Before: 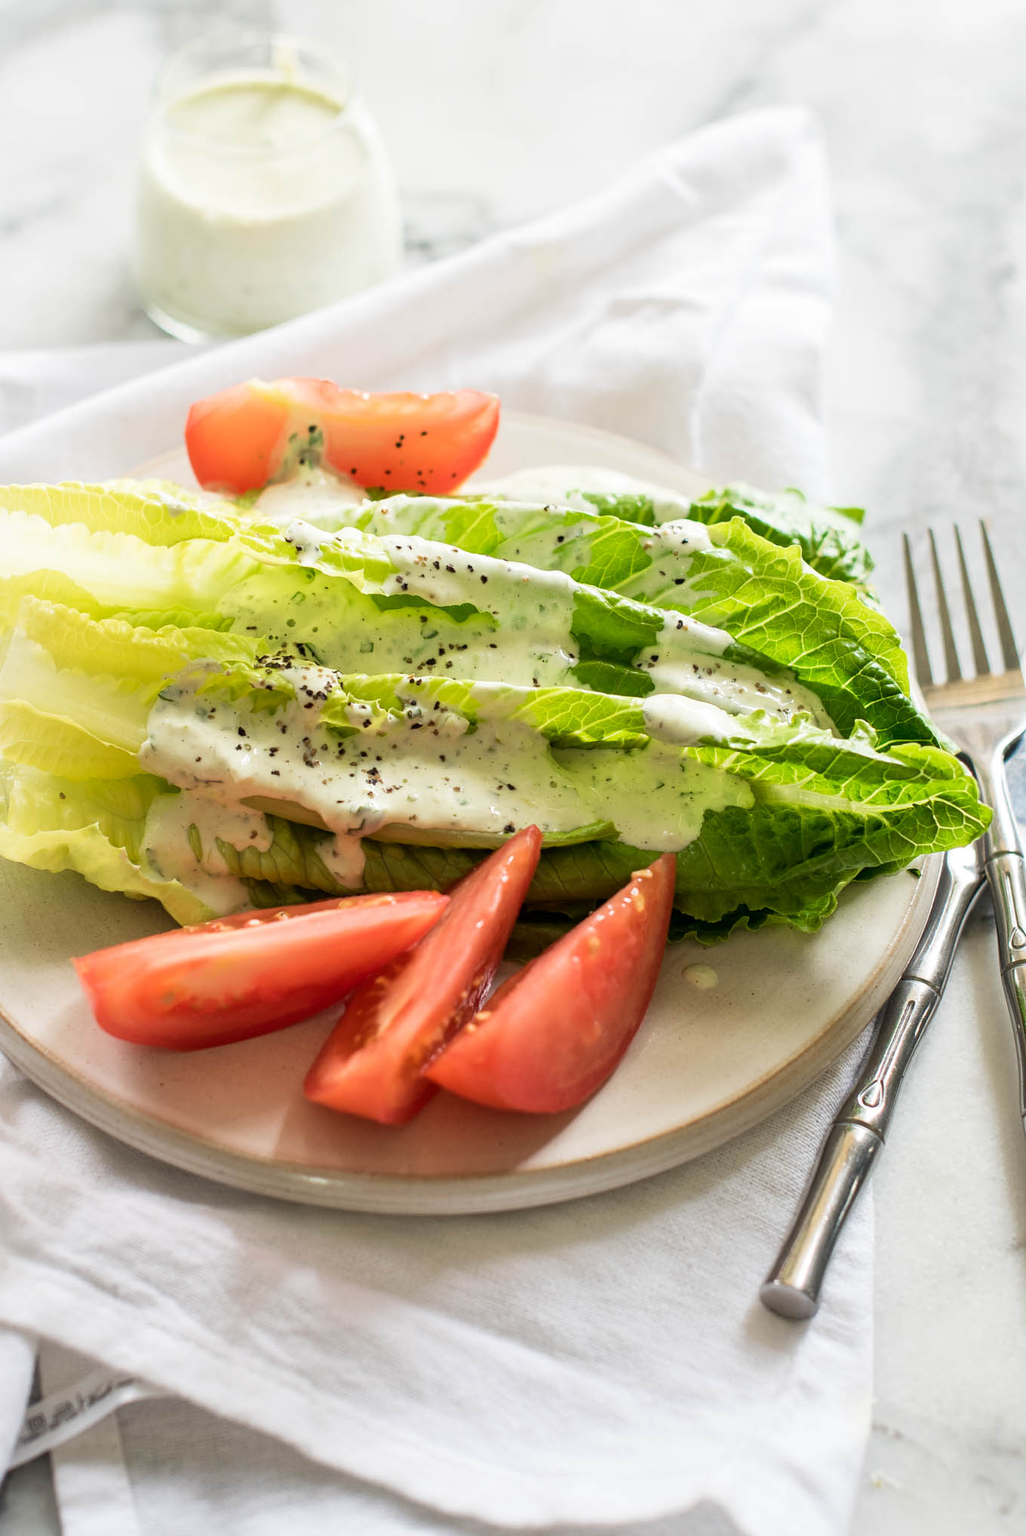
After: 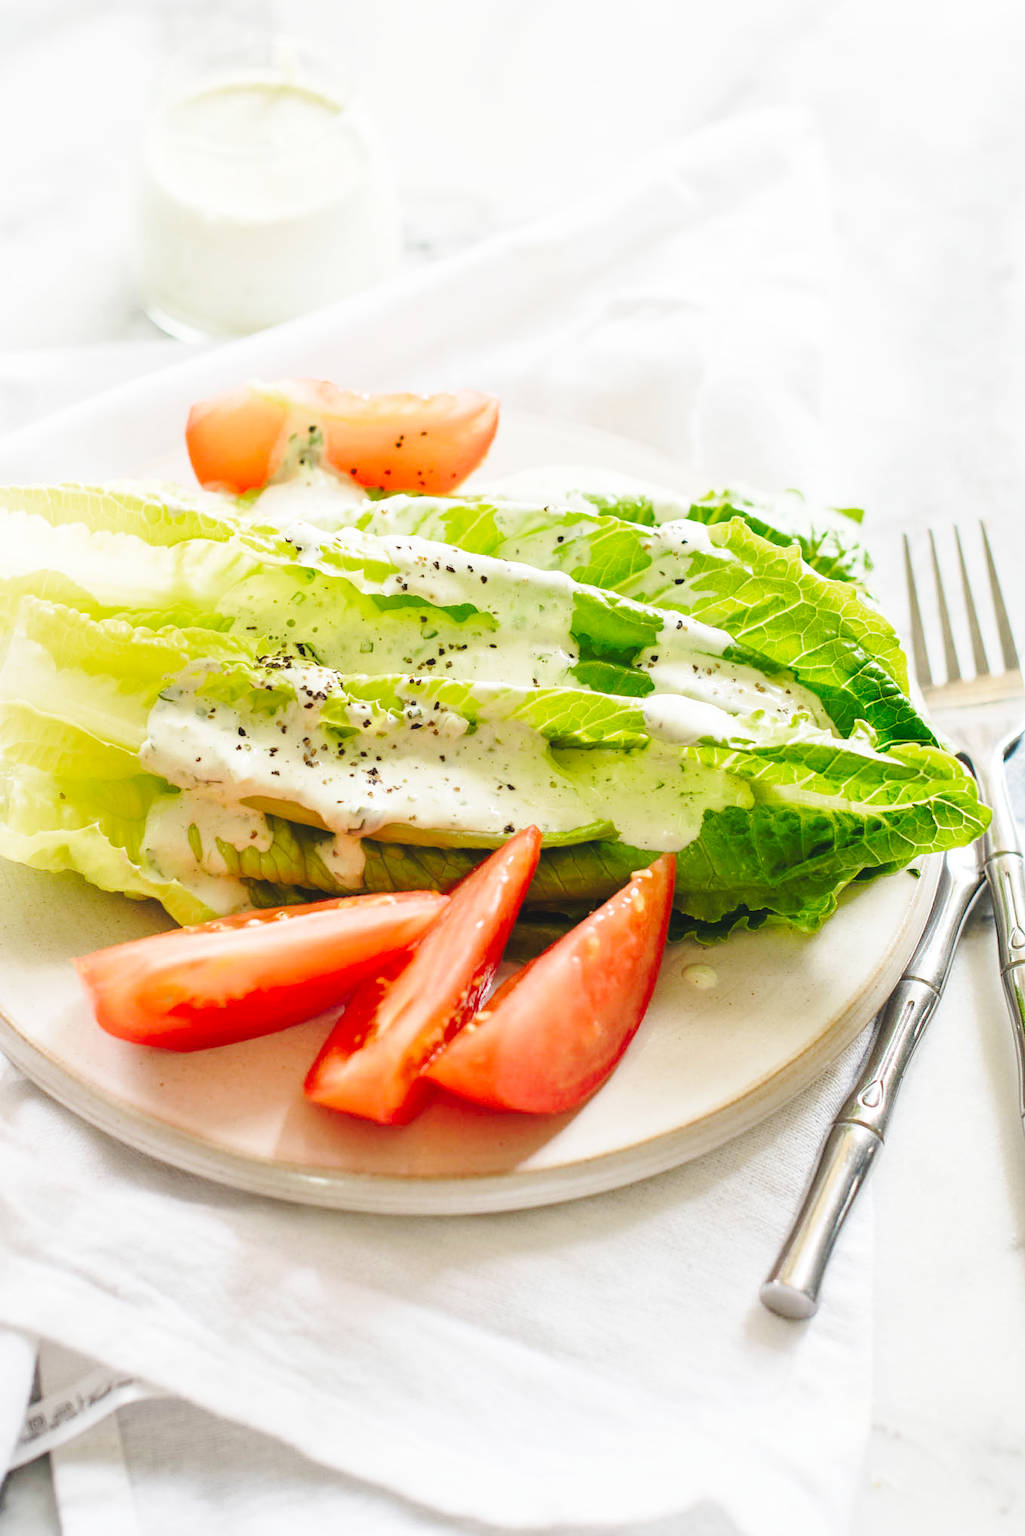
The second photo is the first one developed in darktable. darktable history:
base curve: curves: ch0 [(0, 0.007) (0.028, 0.063) (0.121, 0.311) (0.46, 0.743) (0.859, 0.957) (1, 1)], preserve colors none
vibrance: vibrance 100%
